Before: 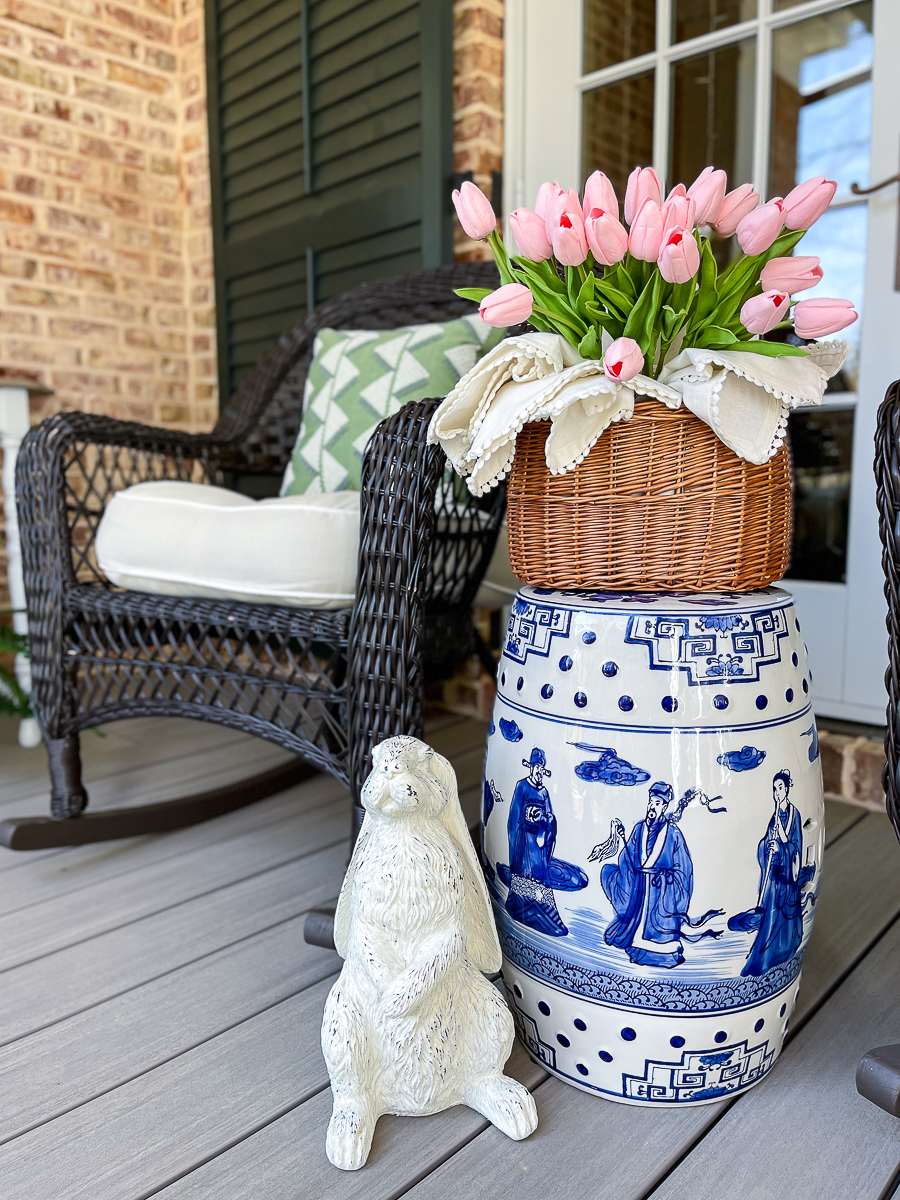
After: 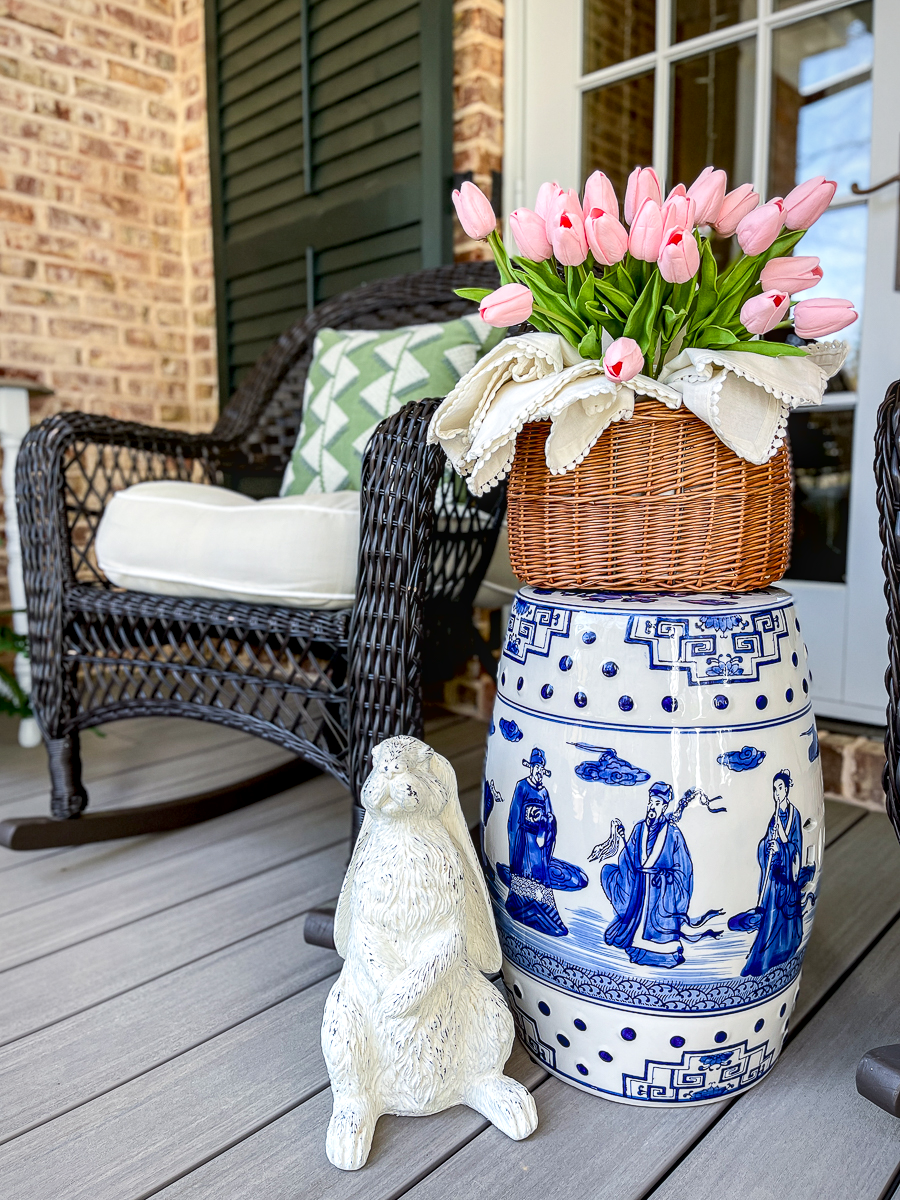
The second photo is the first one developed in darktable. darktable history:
contrast equalizer: octaves 7, y [[0.5, 0.488, 0.462, 0.461, 0.491, 0.5], [0.5 ×6], [0.5 ×6], [0 ×6], [0 ×6]], mix 0.334
contrast brightness saturation: contrast 0.098, brightness 0.019, saturation 0.023
vignetting: fall-off start 96.31%, fall-off radius 100.29%, brightness -0.397, saturation -0.305, width/height ratio 0.613
local contrast: on, module defaults
exposure: black level correction 0.007, exposure 0.102 EV, compensate exposure bias true, compensate highlight preservation false
